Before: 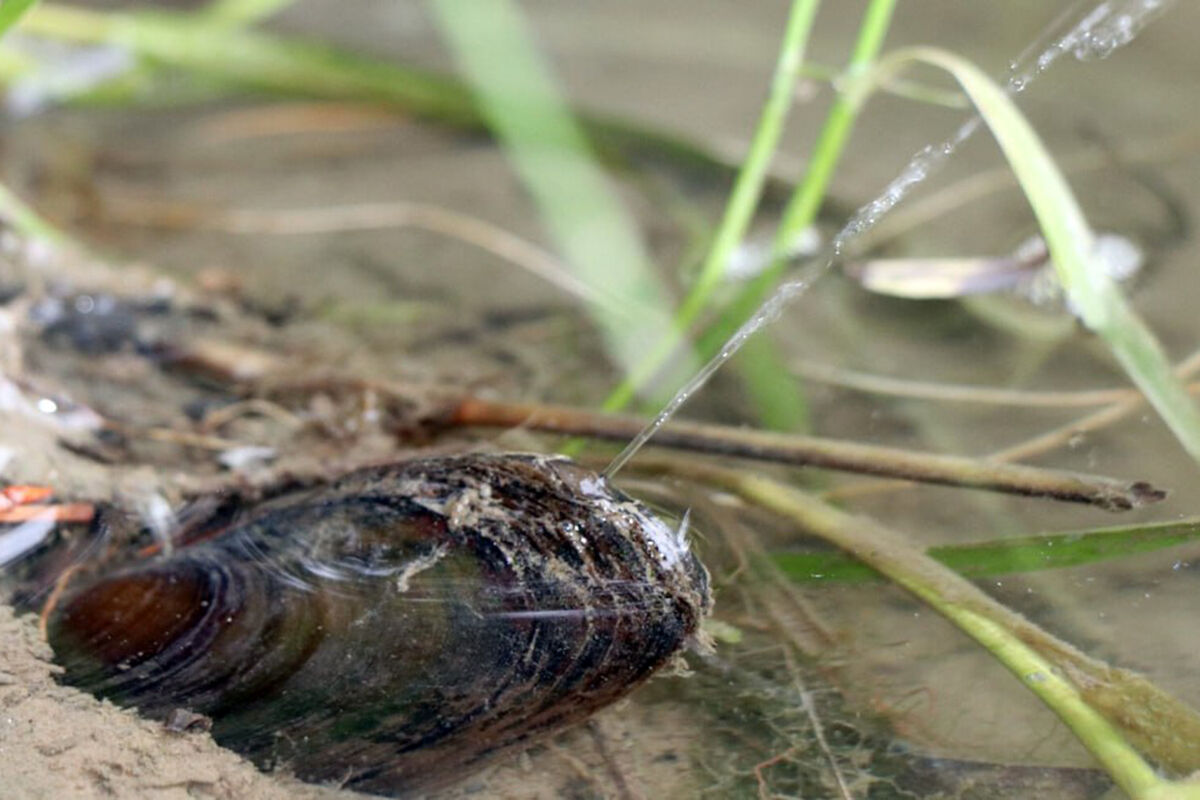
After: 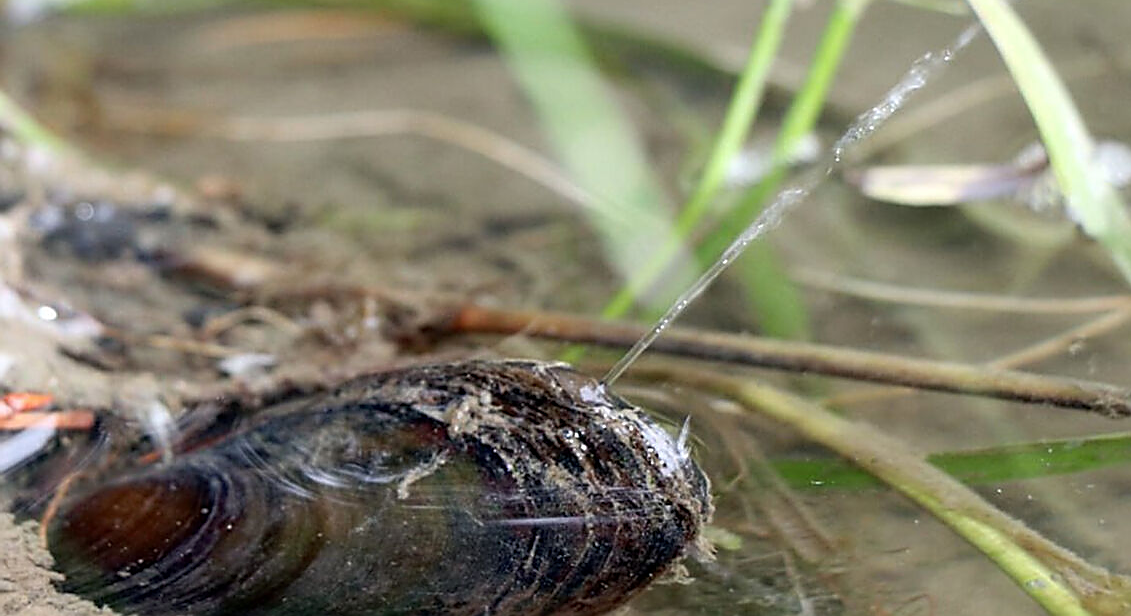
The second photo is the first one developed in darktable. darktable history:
crop and rotate: angle 0.03°, top 11.643%, right 5.651%, bottom 11.189%
sharpen: radius 1.4, amount 1.25, threshold 0.7
